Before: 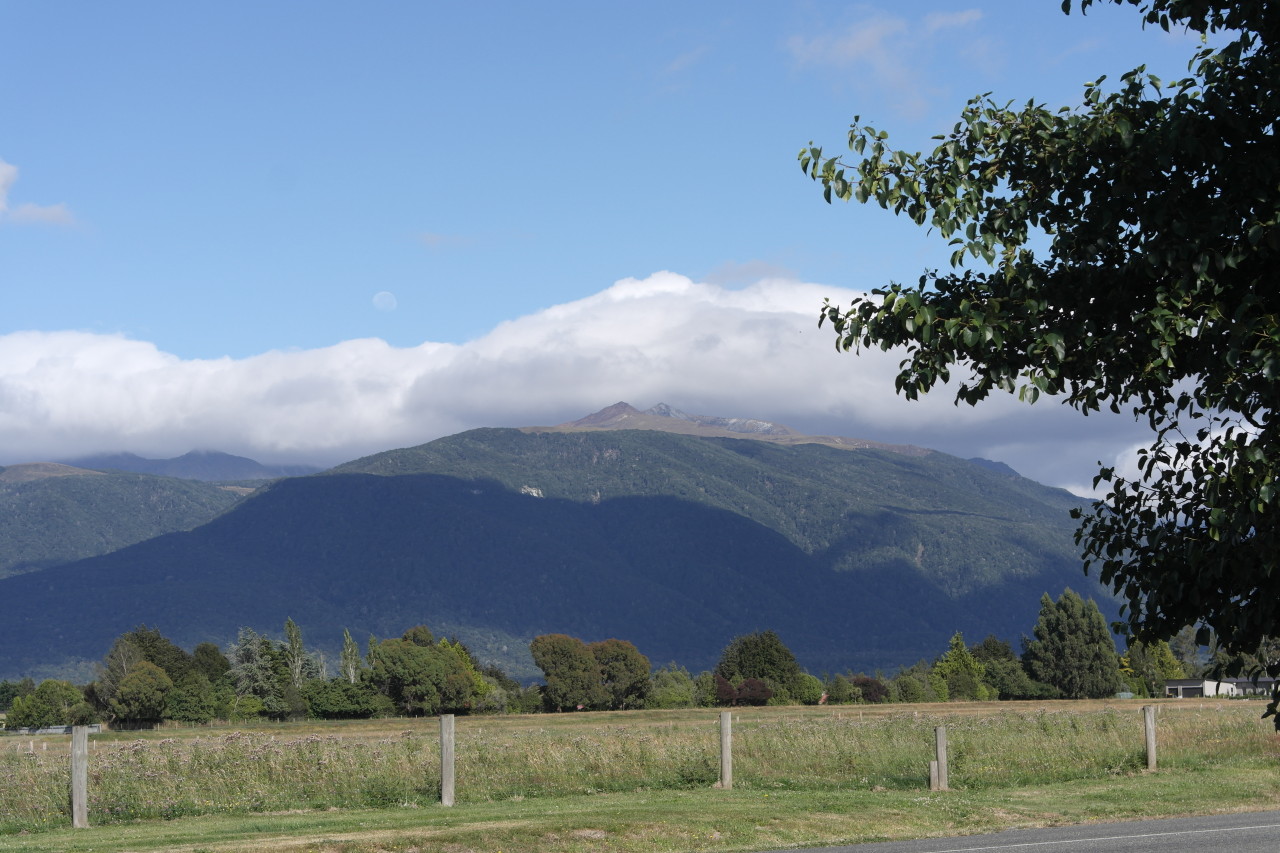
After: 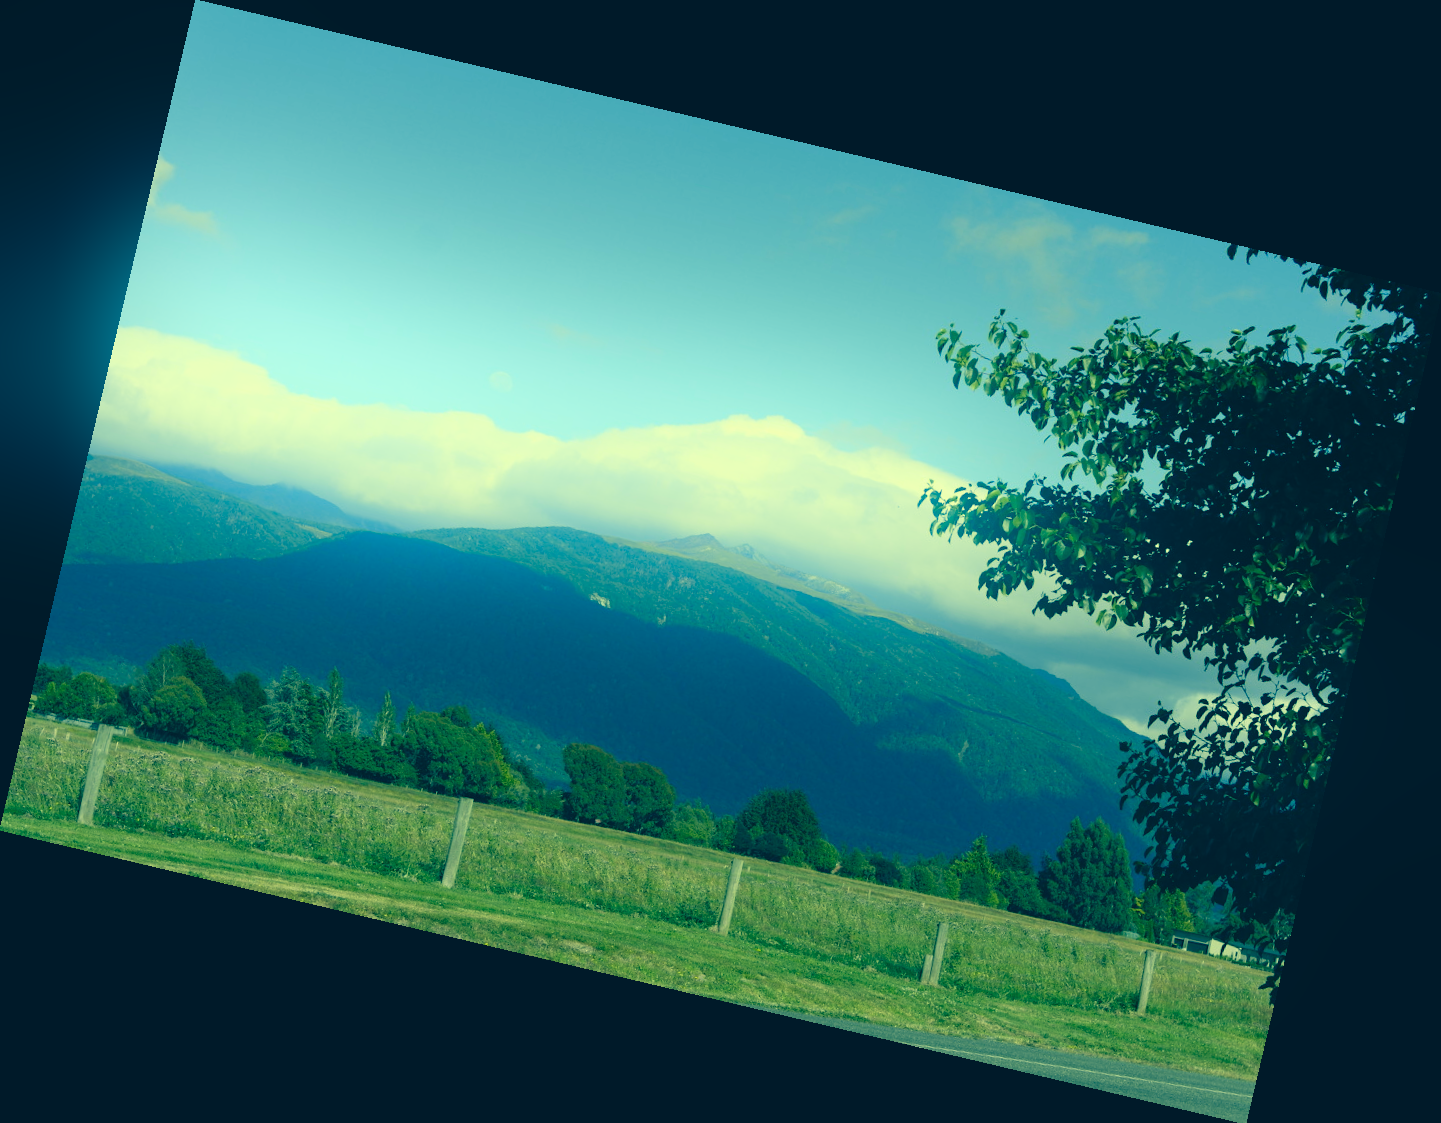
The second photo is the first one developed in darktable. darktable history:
bloom: on, module defaults
color correction: highlights a* -15.58, highlights b* 40, shadows a* -40, shadows b* -26.18
rotate and perspective: rotation 13.27°, automatic cropping off
